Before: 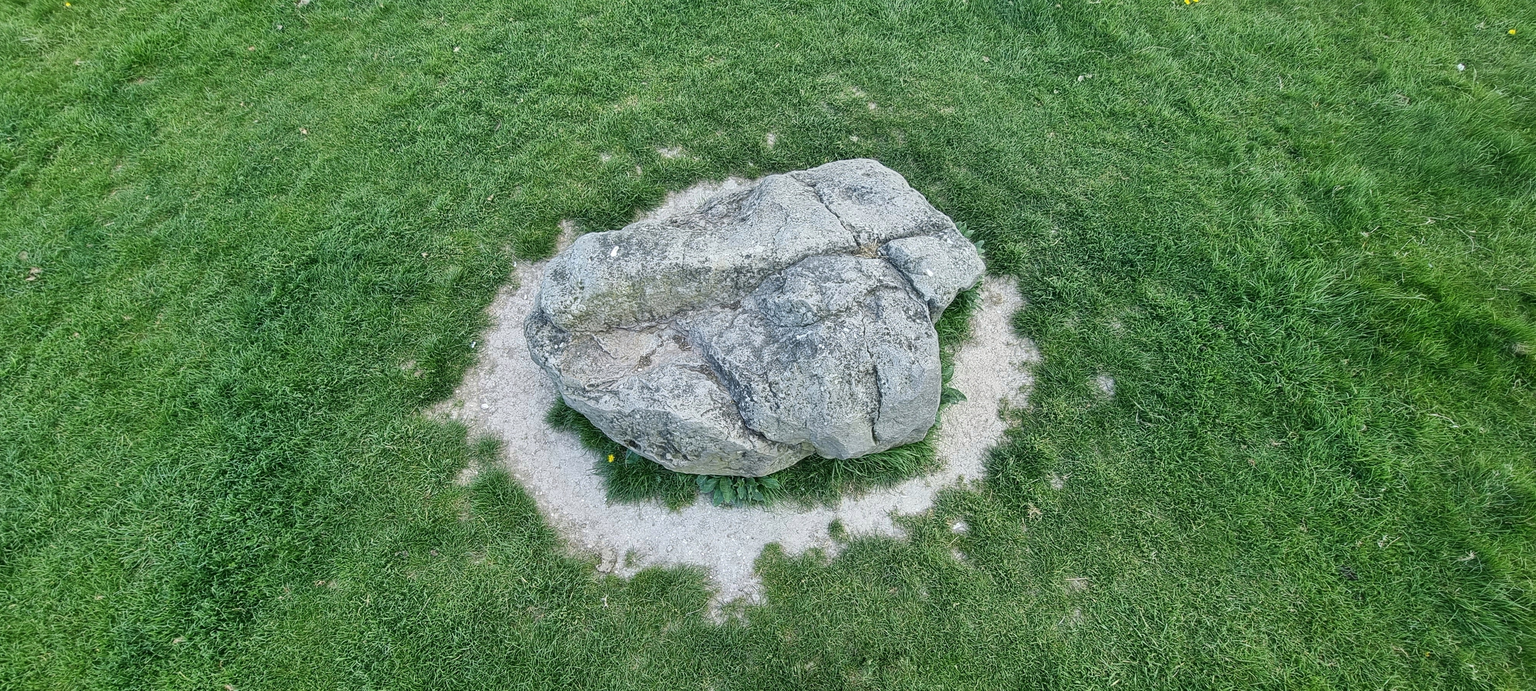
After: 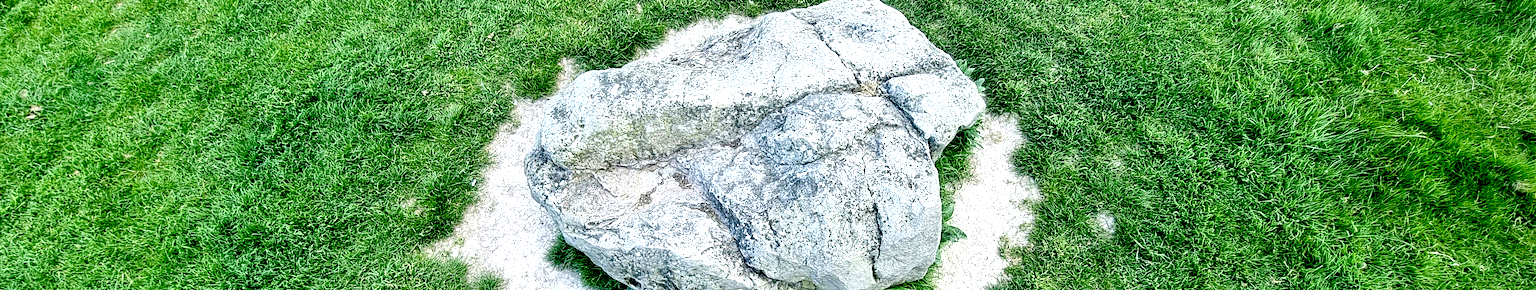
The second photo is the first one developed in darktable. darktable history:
exposure: black level correction 0.036, exposure 0.91 EV, compensate exposure bias true, compensate highlight preservation false
crop and rotate: top 23.526%, bottom 34.473%
